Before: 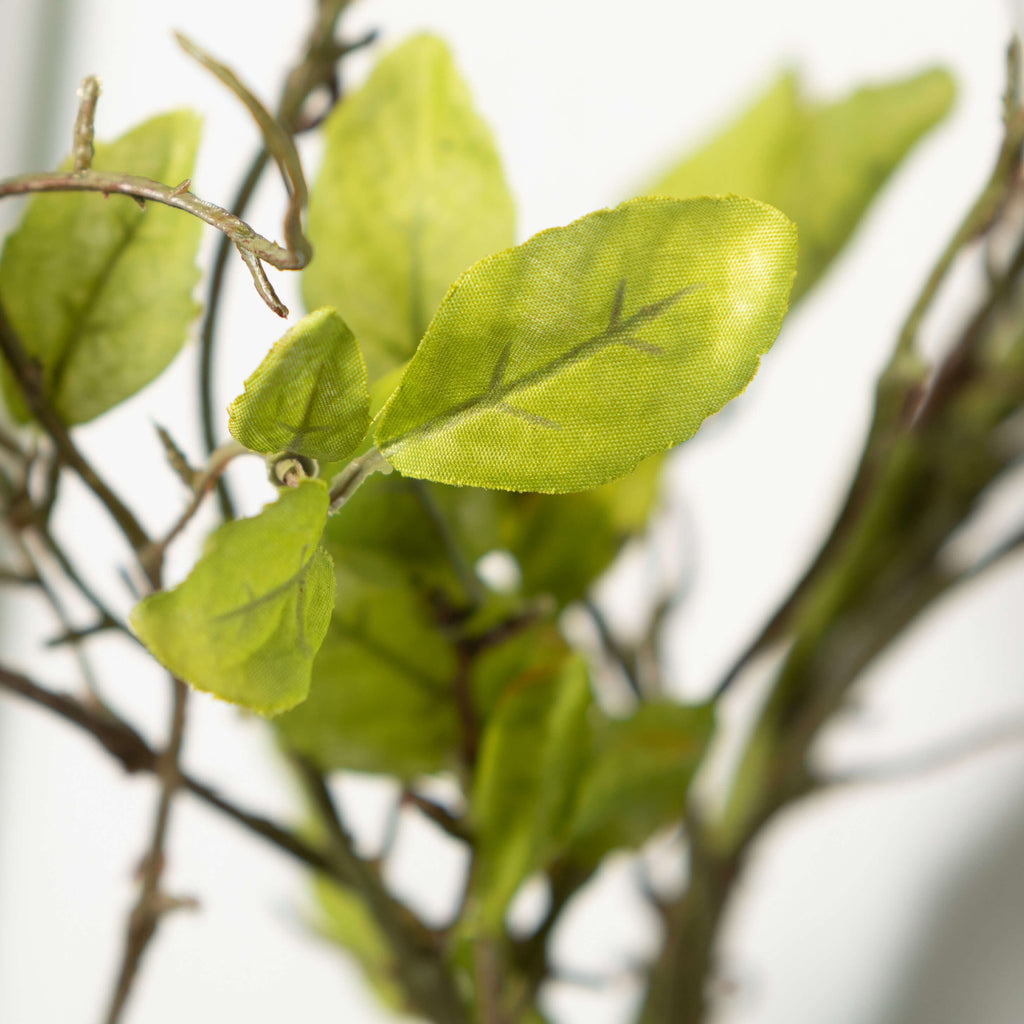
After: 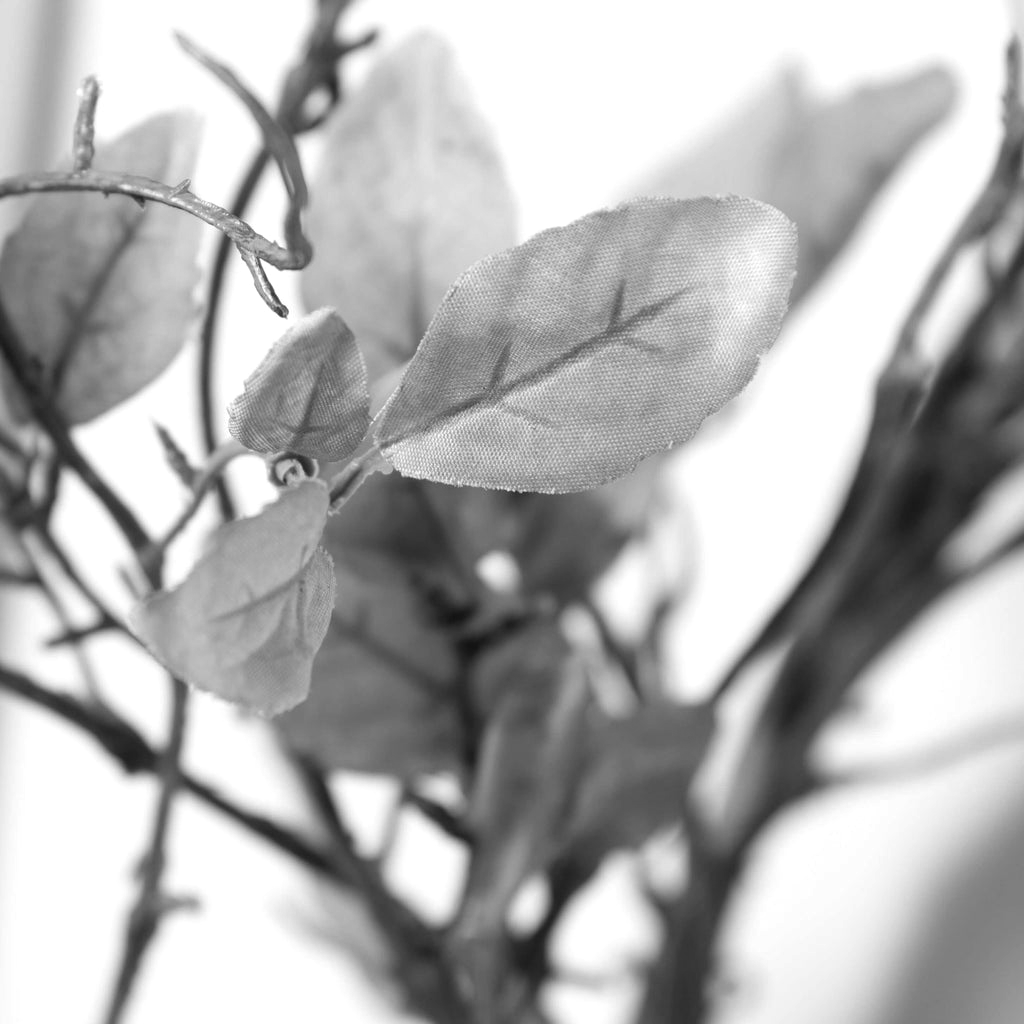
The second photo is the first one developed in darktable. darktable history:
color balance: contrast 10%
monochrome: on, module defaults
exposure: exposure -0.072 EV, compensate highlight preservation false
